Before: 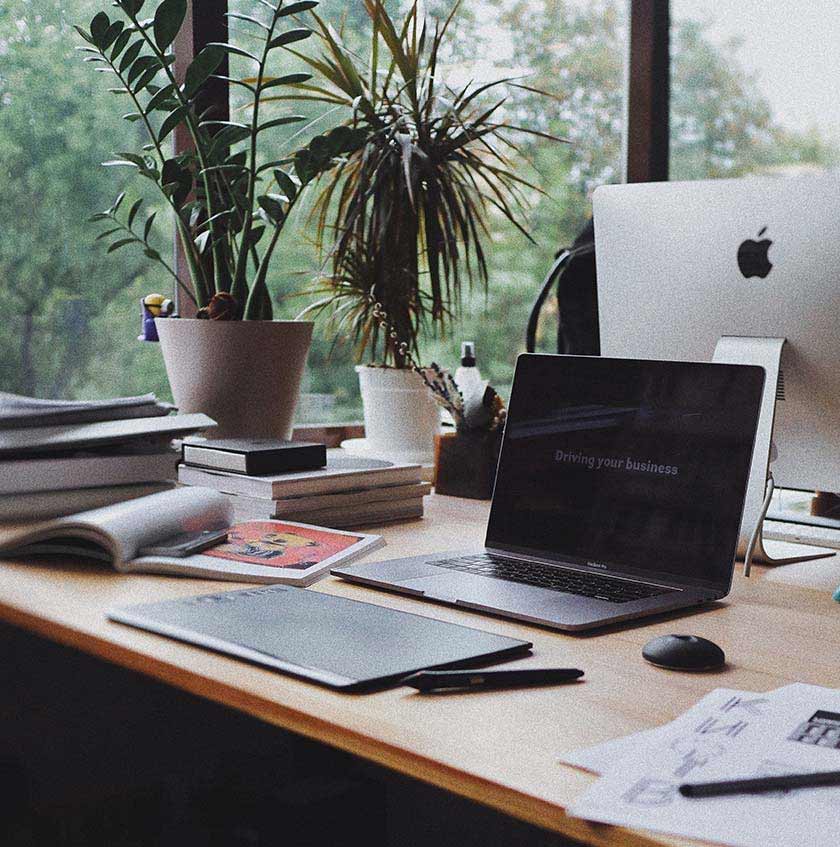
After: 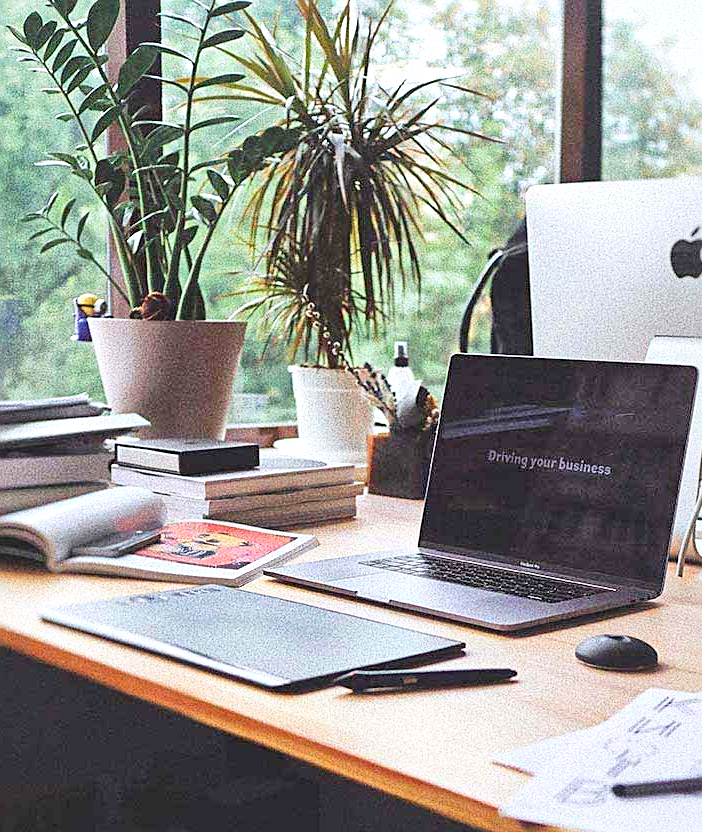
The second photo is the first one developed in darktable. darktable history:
crop: left 8.026%, right 7.374%
color balance: input saturation 99%
contrast brightness saturation: contrast 0.2, brightness 0.16, saturation 0.22
tone equalizer: -8 EV -0.002 EV, -7 EV 0.005 EV, -6 EV -0.008 EV, -5 EV 0.007 EV, -4 EV -0.042 EV, -3 EV -0.233 EV, -2 EV -0.662 EV, -1 EV -0.983 EV, +0 EV -0.969 EV, smoothing diameter 2%, edges refinement/feathering 20, mask exposure compensation -1.57 EV, filter diffusion 5
exposure: black level correction 0, exposure 1.3 EV, compensate highlight preservation false
sharpen: on, module defaults
local contrast: mode bilateral grid, contrast 20, coarseness 50, detail 141%, midtone range 0.2
